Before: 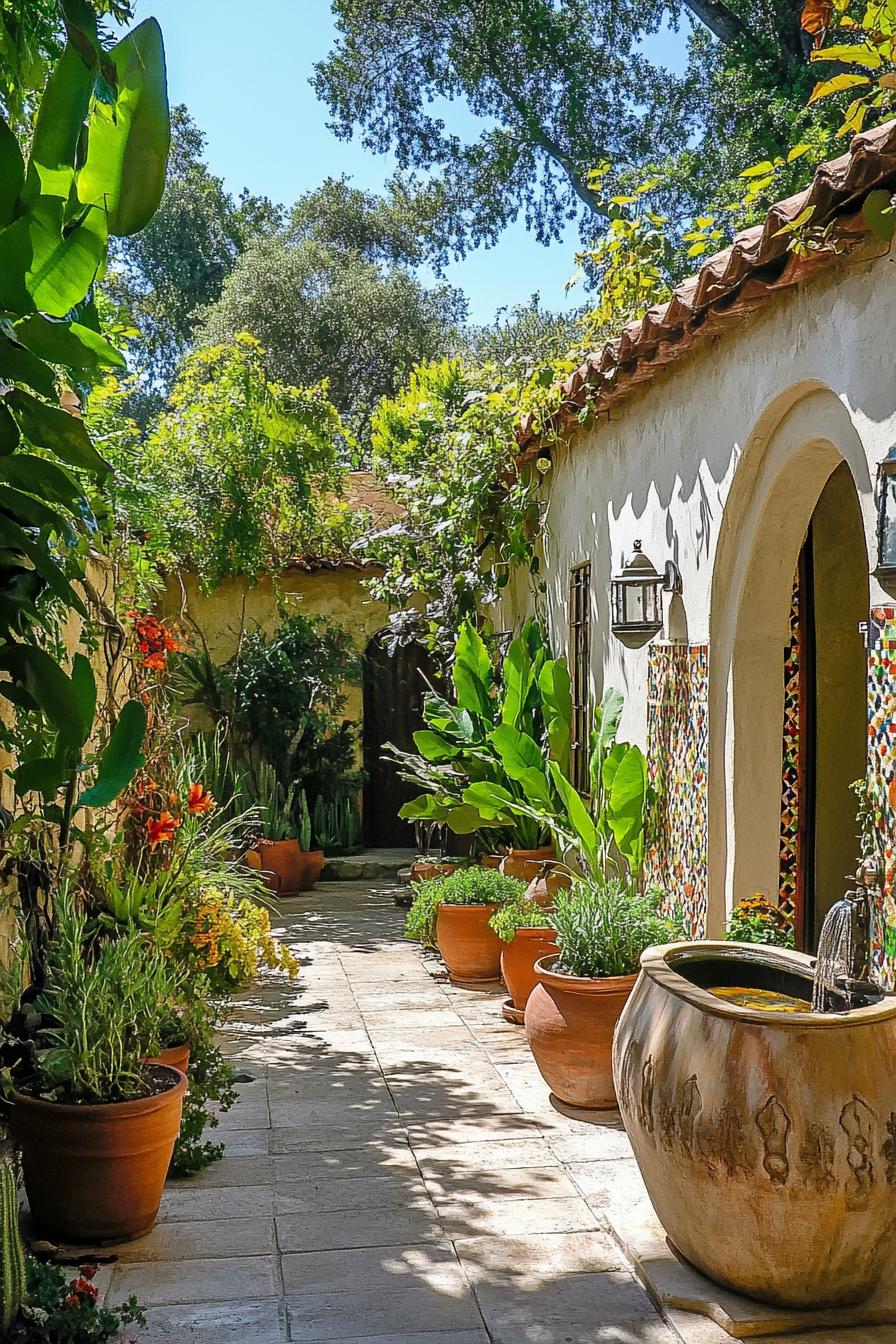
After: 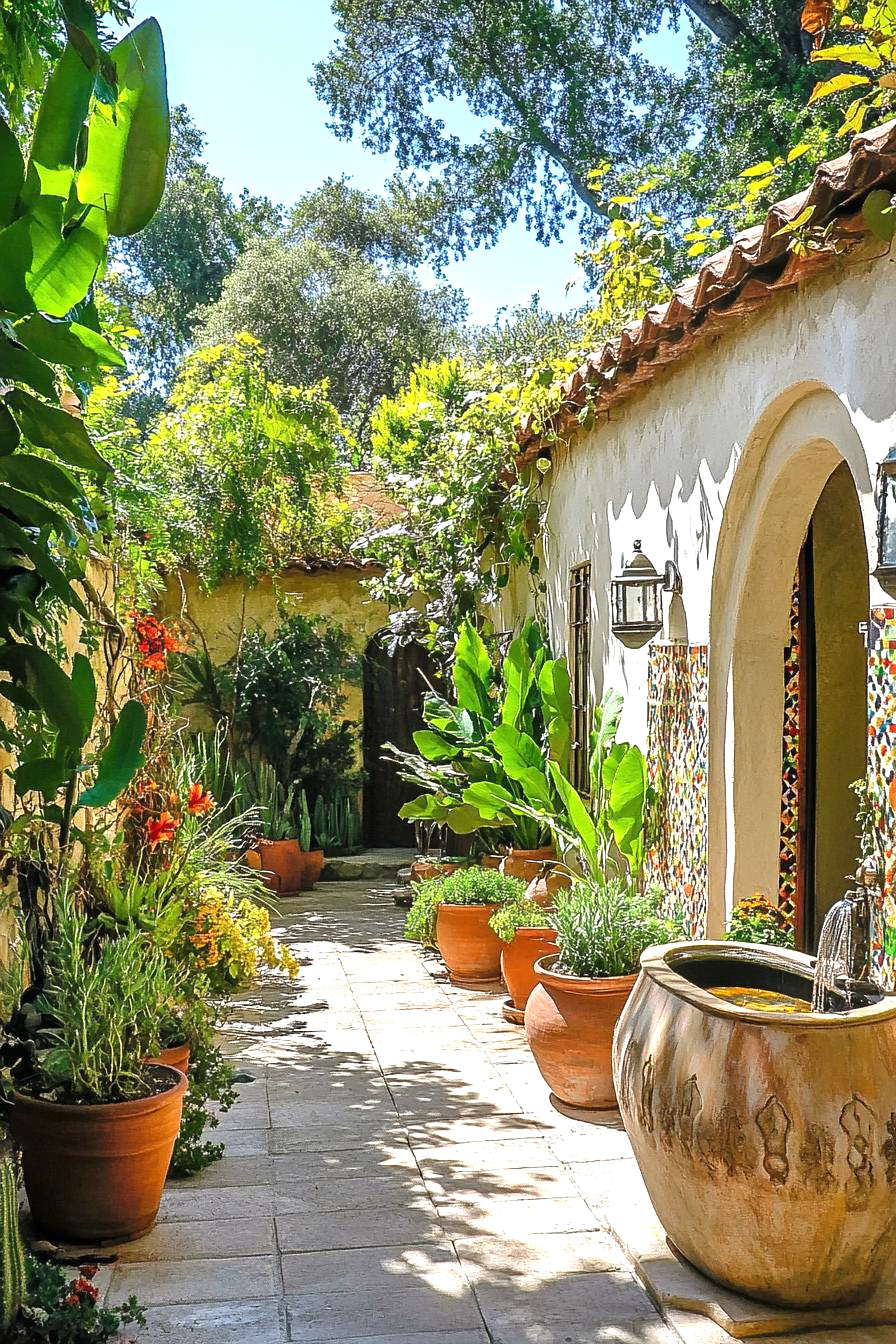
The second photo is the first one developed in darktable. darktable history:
exposure: black level correction 0, exposure 0.689 EV, compensate exposure bias true, compensate highlight preservation false
